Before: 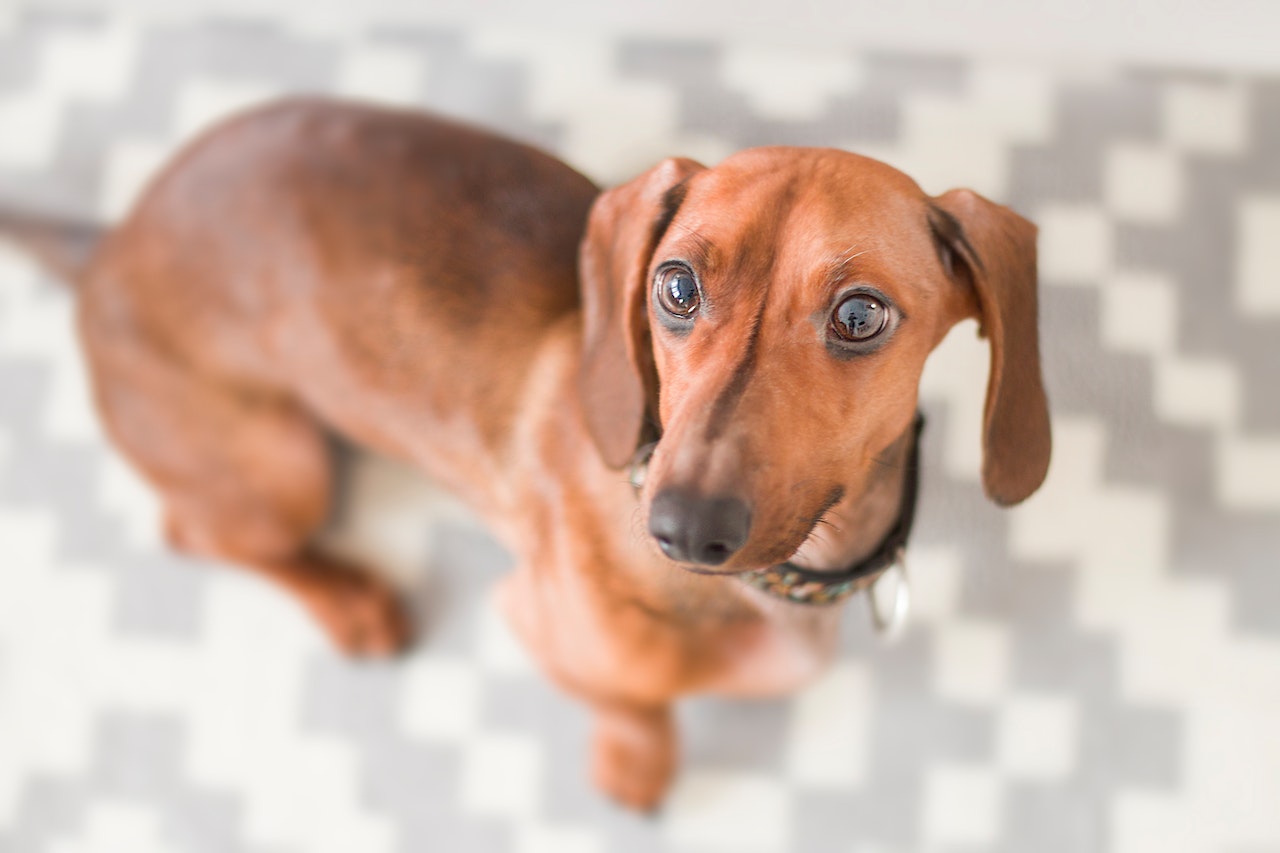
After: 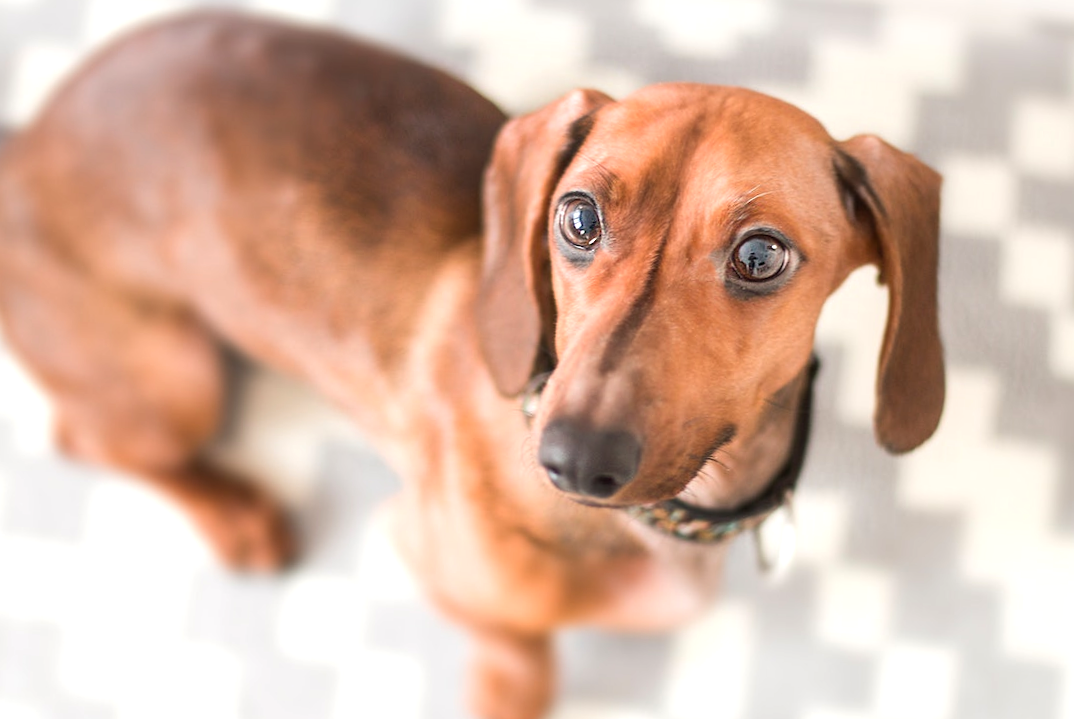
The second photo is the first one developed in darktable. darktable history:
tone equalizer: -8 EV -0.404 EV, -7 EV -0.405 EV, -6 EV -0.349 EV, -5 EV -0.205 EV, -3 EV 0.191 EV, -2 EV 0.356 EV, -1 EV 0.375 EV, +0 EV 0.39 EV, edges refinement/feathering 500, mask exposure compensation -1.57 EV, preserve details no
crop and rotate: angle -2.93°, left 5.107%, top 5.205%, right 4.6%, bottom 4.135%
